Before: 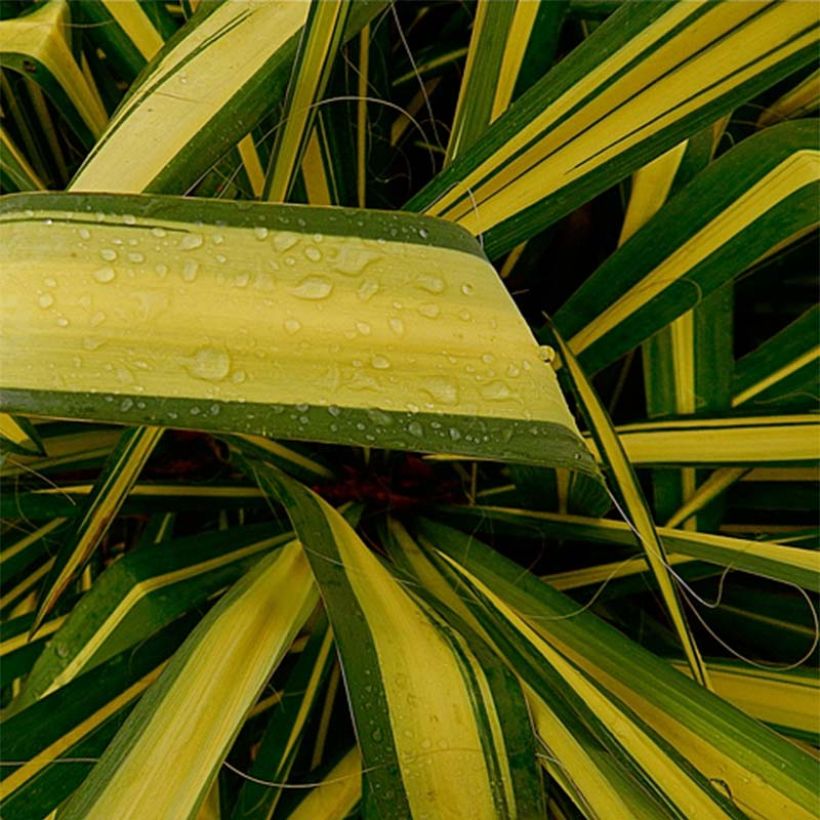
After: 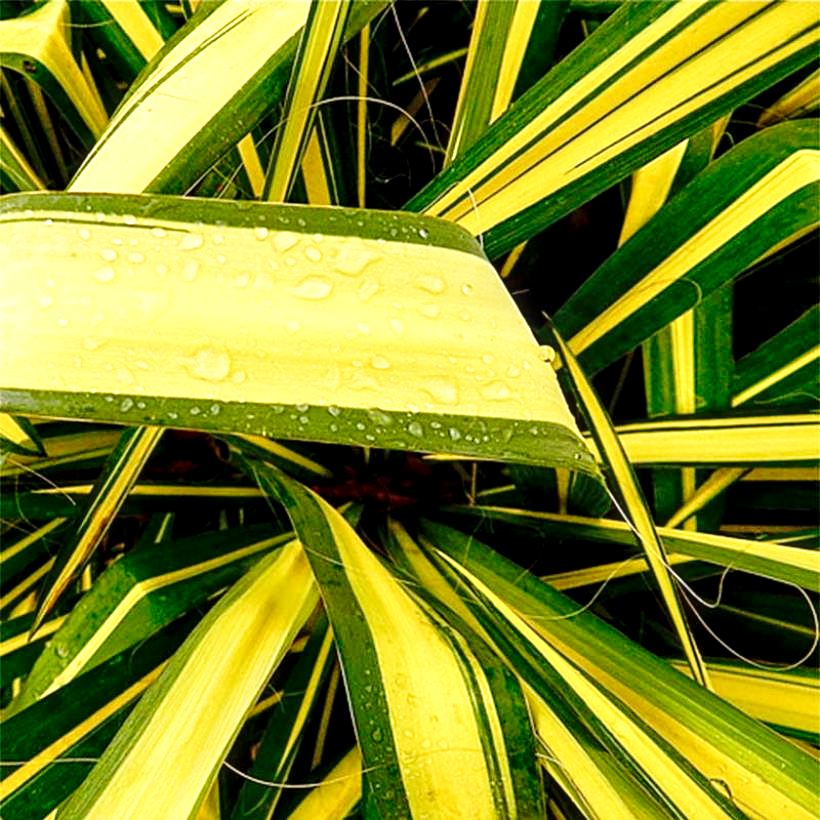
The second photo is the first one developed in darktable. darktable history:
base curve: curves: ch0 [(0, 0) (0.028, 0.03) (0.121, 0.232) (0.46, 0.748) (0.859, 0.968) (1, 1)], preserve colors none
local contrast: detail 134%, midtone range 0.745
exposure: black level correction 0, exposure 0.695 EV, compensate highlight preservation false
haze removal: strength -0.059, compatibility mode true, adaptive false
